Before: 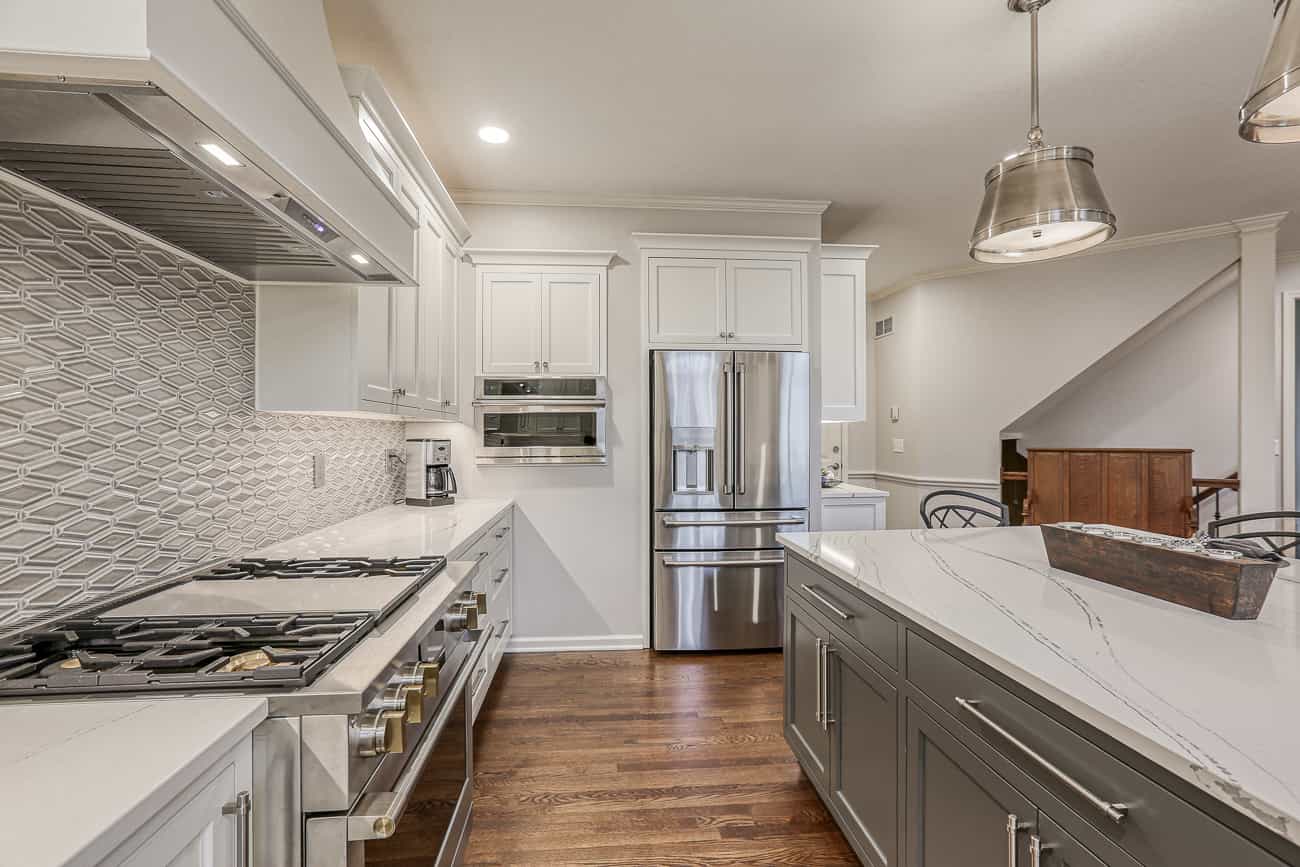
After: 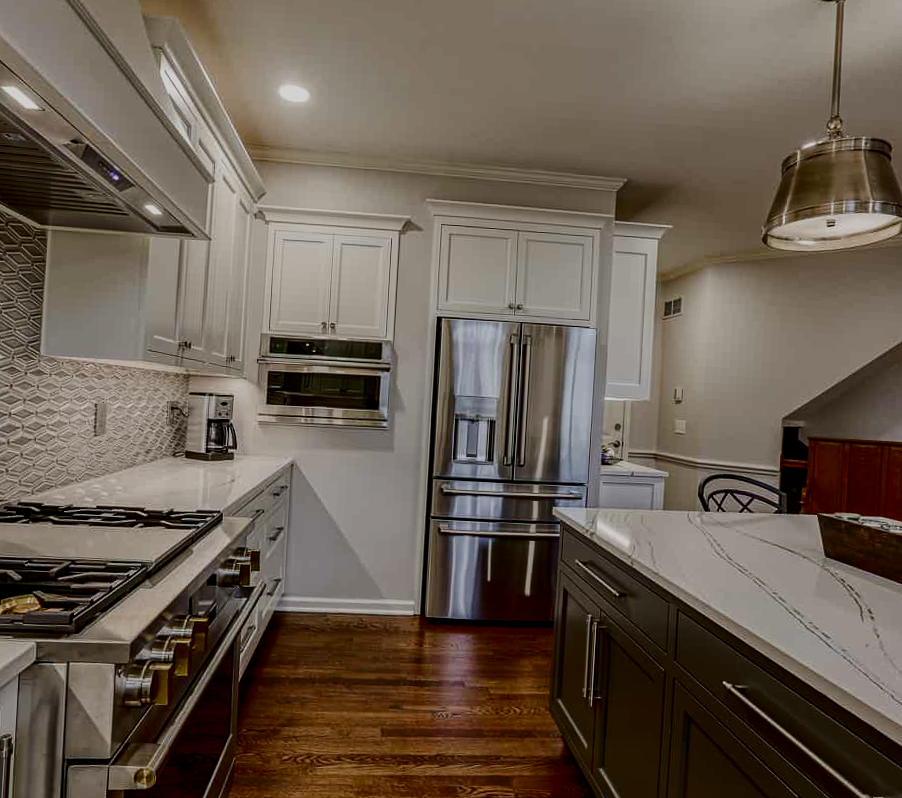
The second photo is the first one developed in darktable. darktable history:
color balance rgb: global offset › luminance -0.308%, global offset › hue 262.45°, perceptual saturation grading › global saturation 16.692%, global vibrance 20%
crop and rotate: angle -3.28°, left 13.911%, top 0.037%, right 10.839%, bottom 0.05%
filmic rgb: black relative exposure -5.03 EV, white relative exposure 3.56 EV, threshold 6 EV, hardness 3.17, contrast 1.198, highlights saturation mix -49.18%, enable highlight reconstruction true
contrast brightness saturation: contrast 0.09, brightness -0.585, saturation 0.173
